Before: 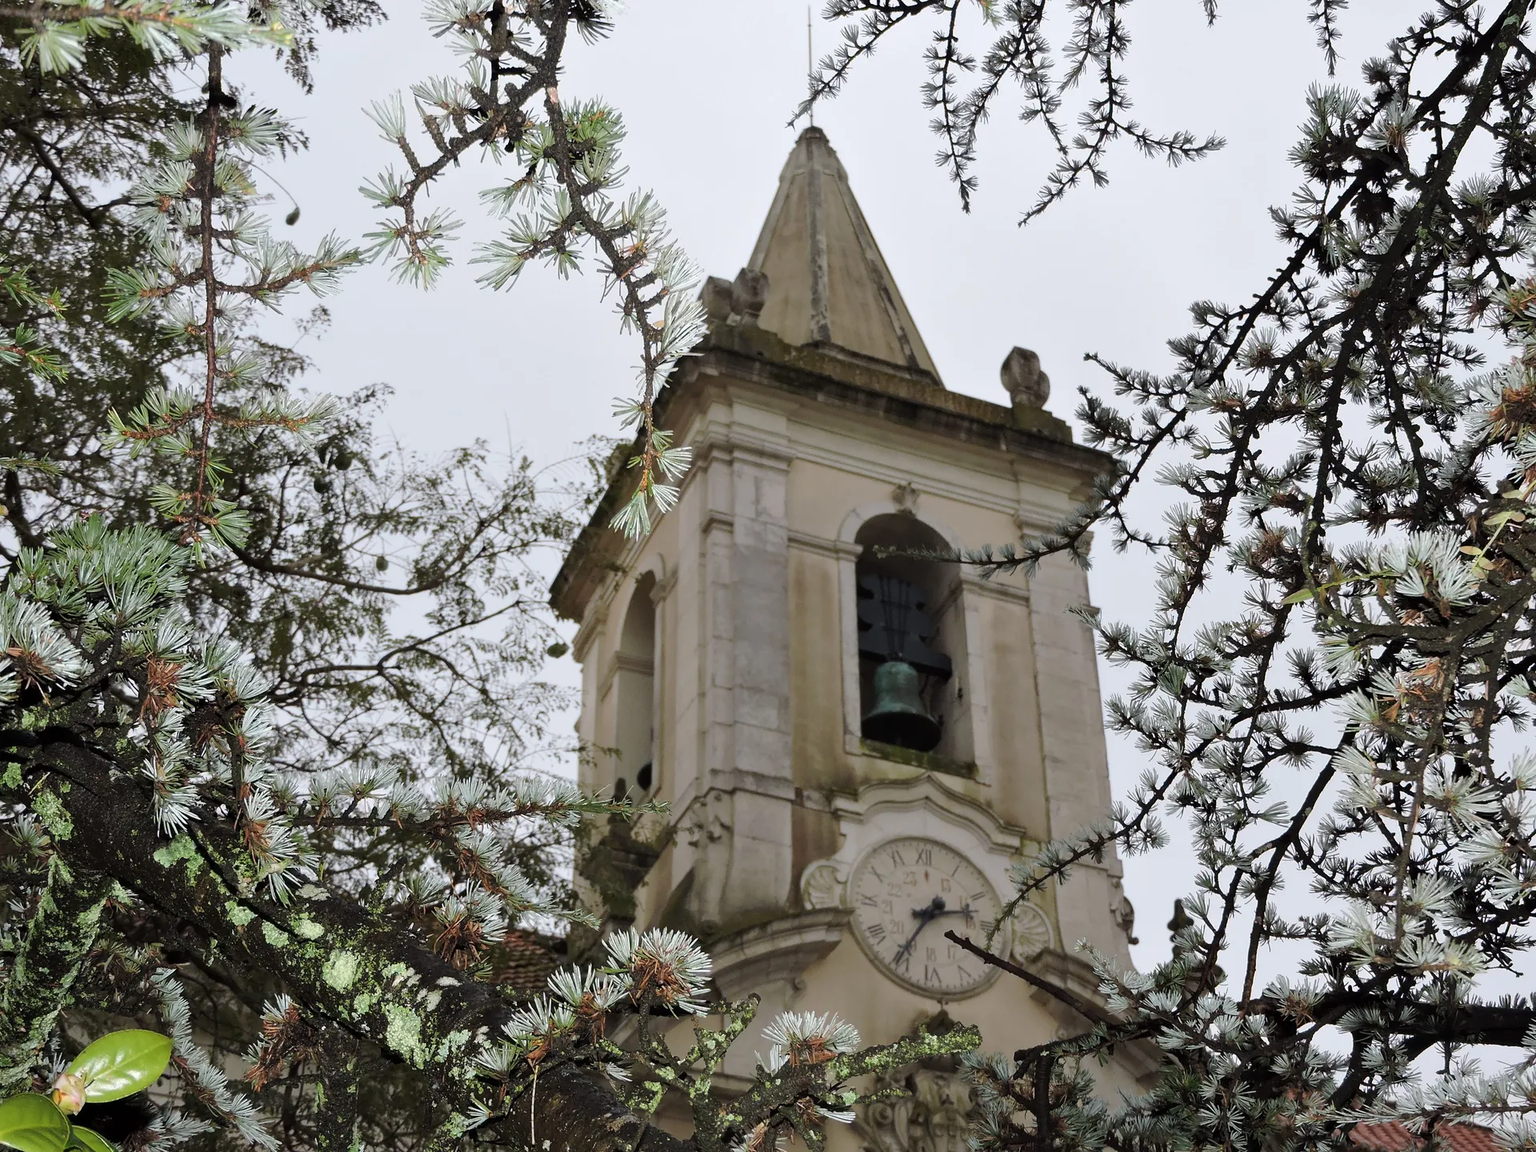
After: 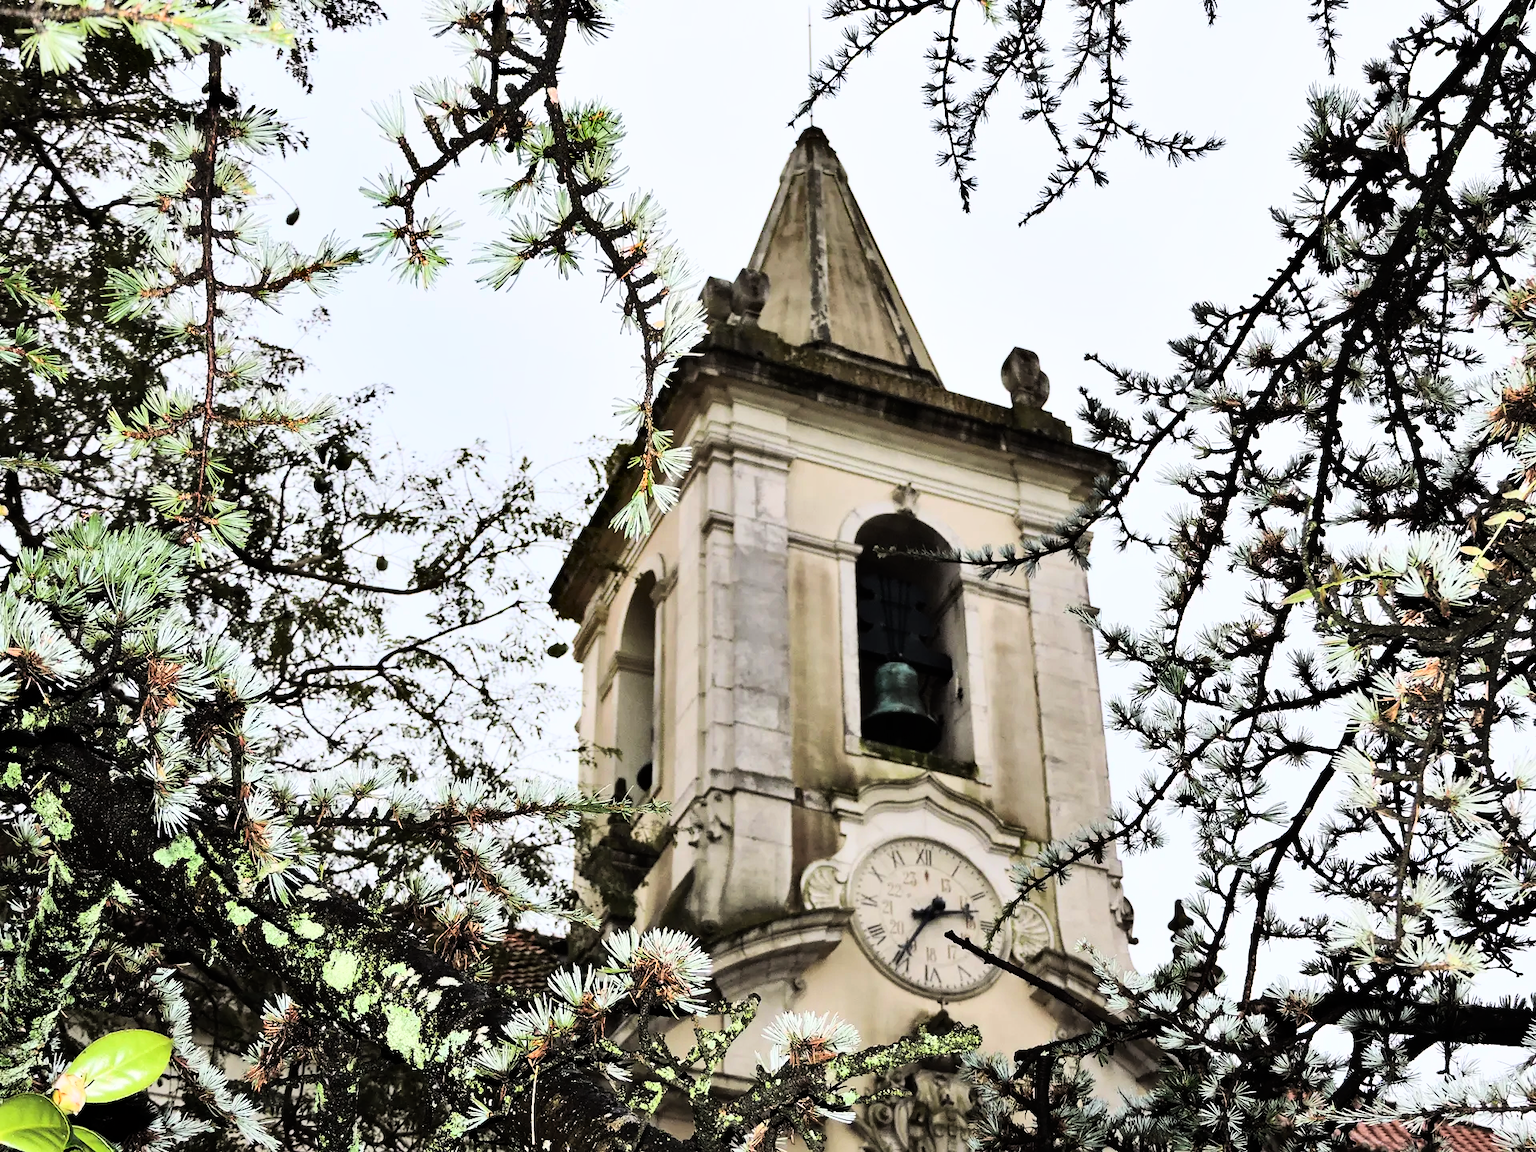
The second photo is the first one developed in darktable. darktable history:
rgb curve: curves: ch0 [(0, 0) (0.21, 0.15) (0.24, 0.21) (0.5, 0.75) (0.75, 0.96) (0.89, 0.99) (1, 1)]; ch1 [(0, 0.02) (0.21, 0.13) (0.25, 0.2) (0.5, 0.67) (0.75, 0.9) (0.89, 0.97) (1, 1)]; ch2 [(0, 0.02) (0.21, 0.13) (0.25, 0.2) (0.5, 0.67) (0.75, 0.9) (0.89, 0.97) (1, 1)], compensate middle gray true
shadows and highlights: radius 108.52, shadows 40.68, highlights -72.88, low approximation 0.01, soften with gaussian
